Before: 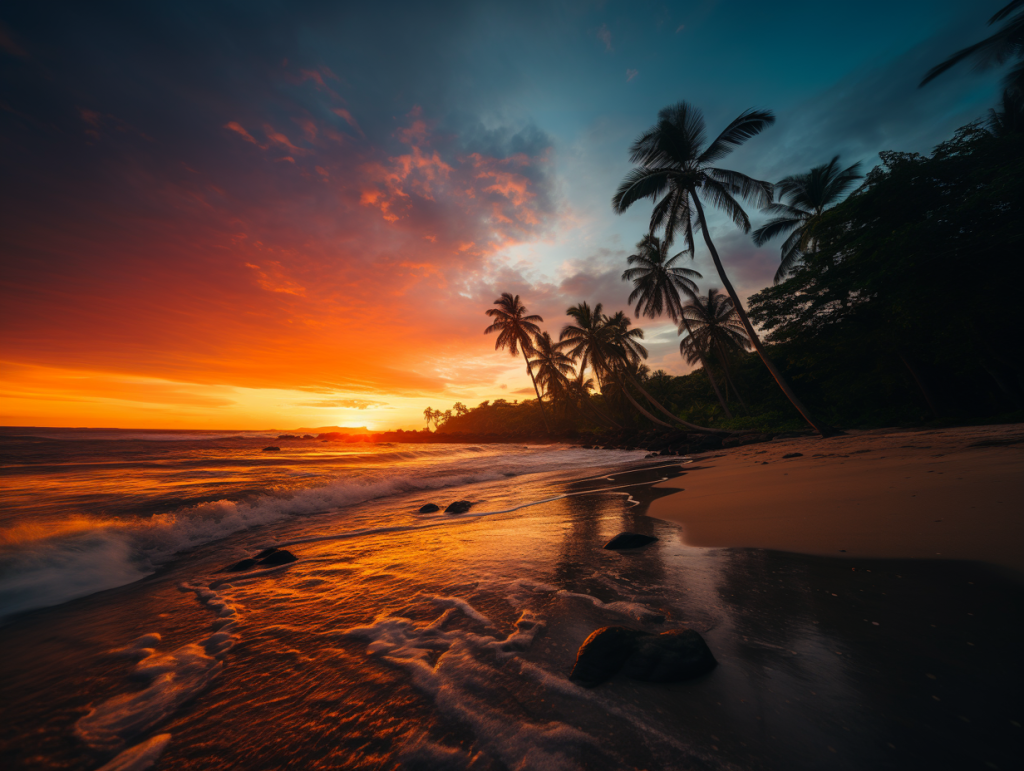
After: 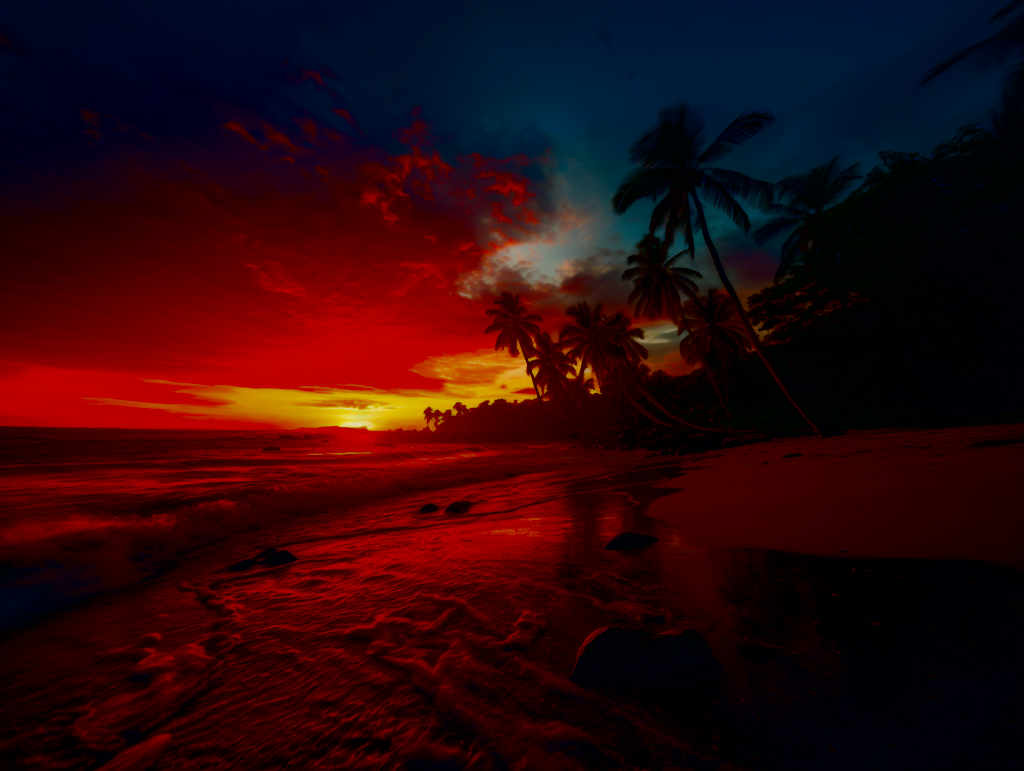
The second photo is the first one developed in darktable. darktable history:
contrast equalizer: y [[0.5 ×4, 0.467, 0.376], [0.5 ×6], [0.5 ×6], [0 ×6], [0 ×6]]
contrast brightness saturation: brightness -1, saturation 1
